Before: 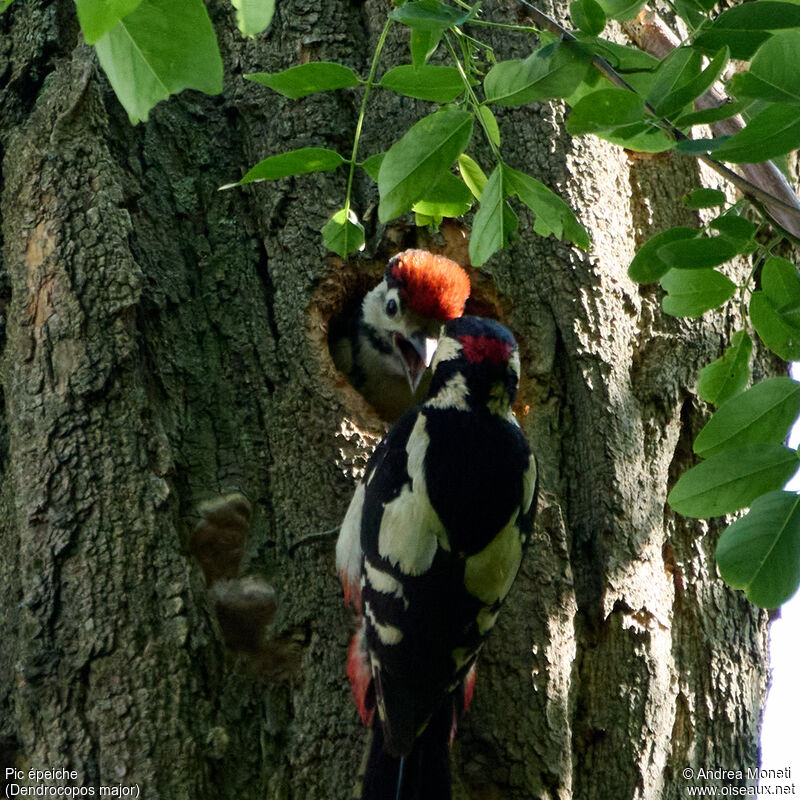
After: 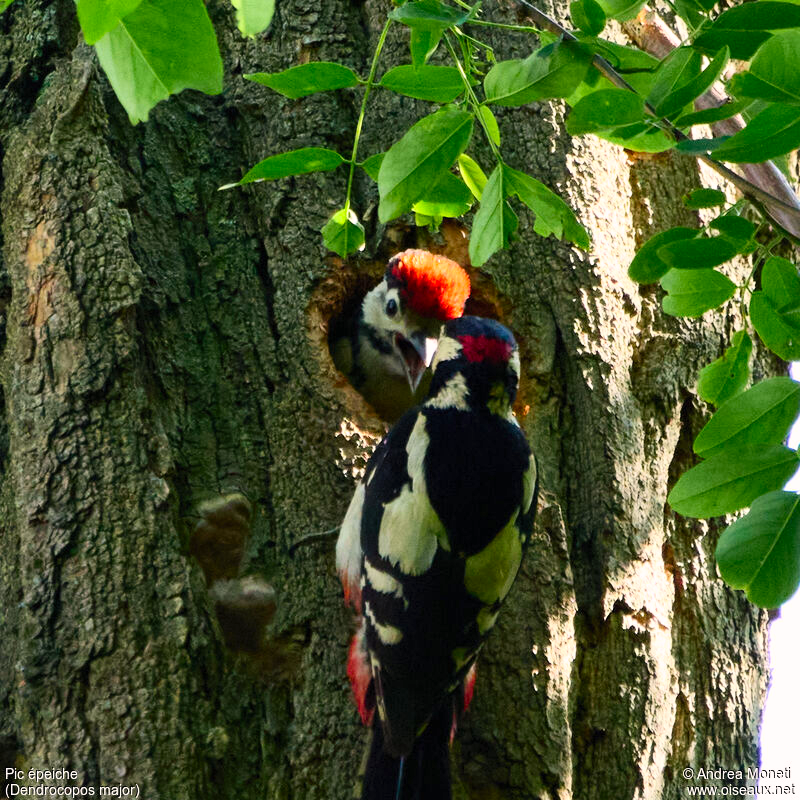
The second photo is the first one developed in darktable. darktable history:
contrast brightness saturation: contrast 0.205, brightness 0.158, saturation 0.225
color correction: highlights a* 3.21, highlights b* 1.73, saturation 1.19
